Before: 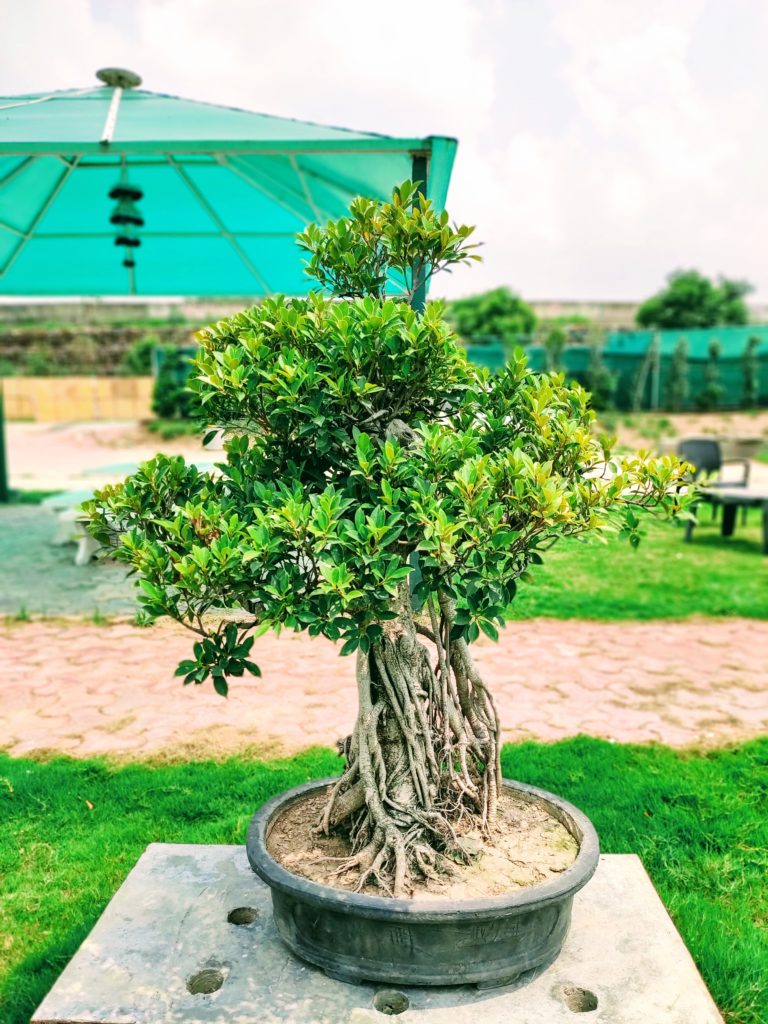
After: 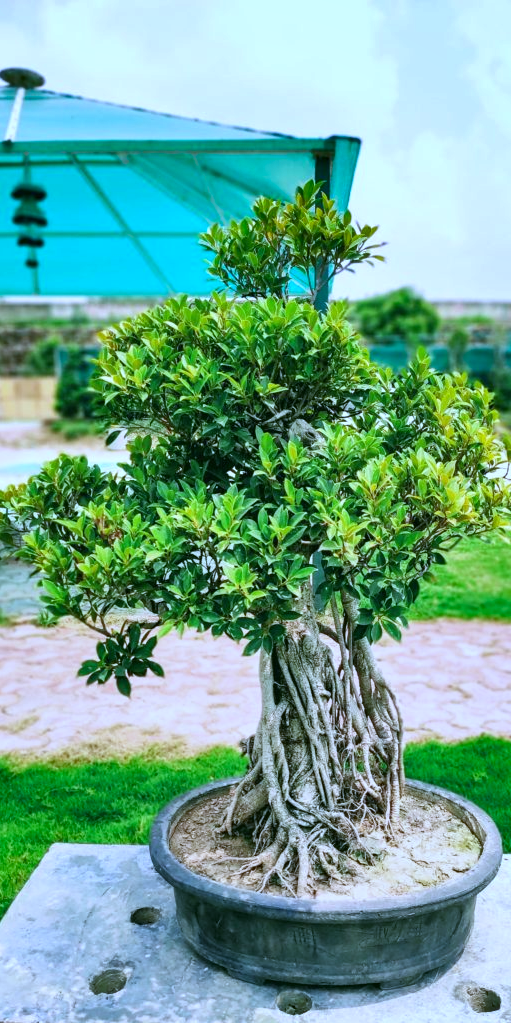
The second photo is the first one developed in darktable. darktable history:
shadows and highlights: shadows 22.7, highlights -48.71, soften with gaussian
crop and rotate: left 12.648%, right 20.685%
white balance: red 0.871, blue 1.249
